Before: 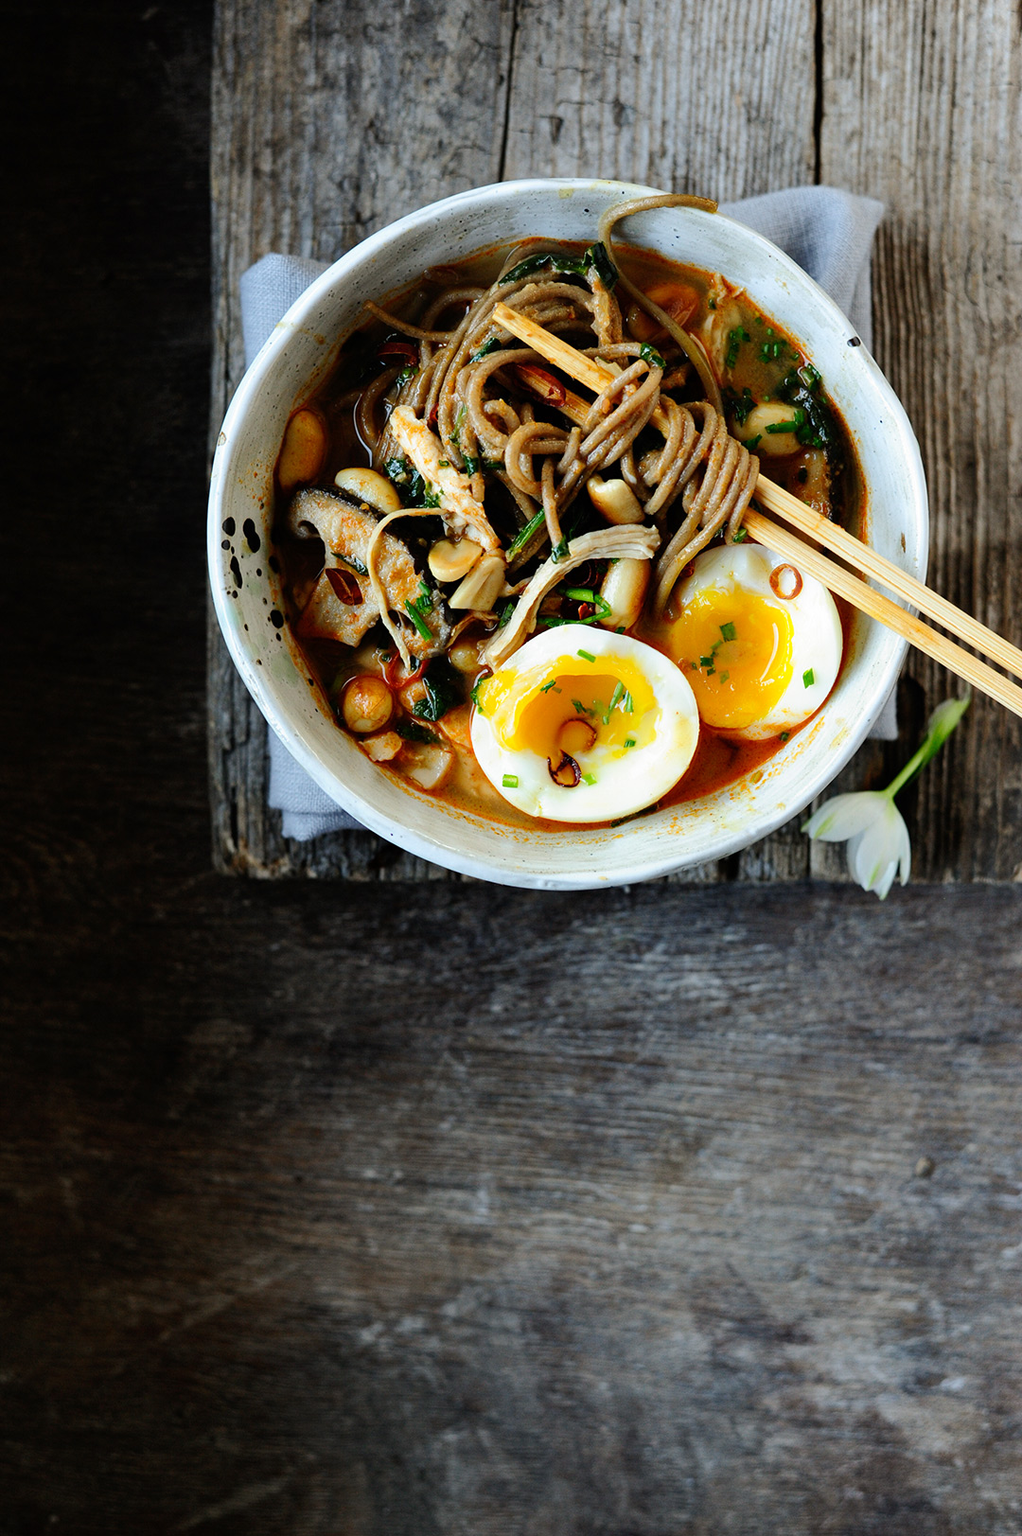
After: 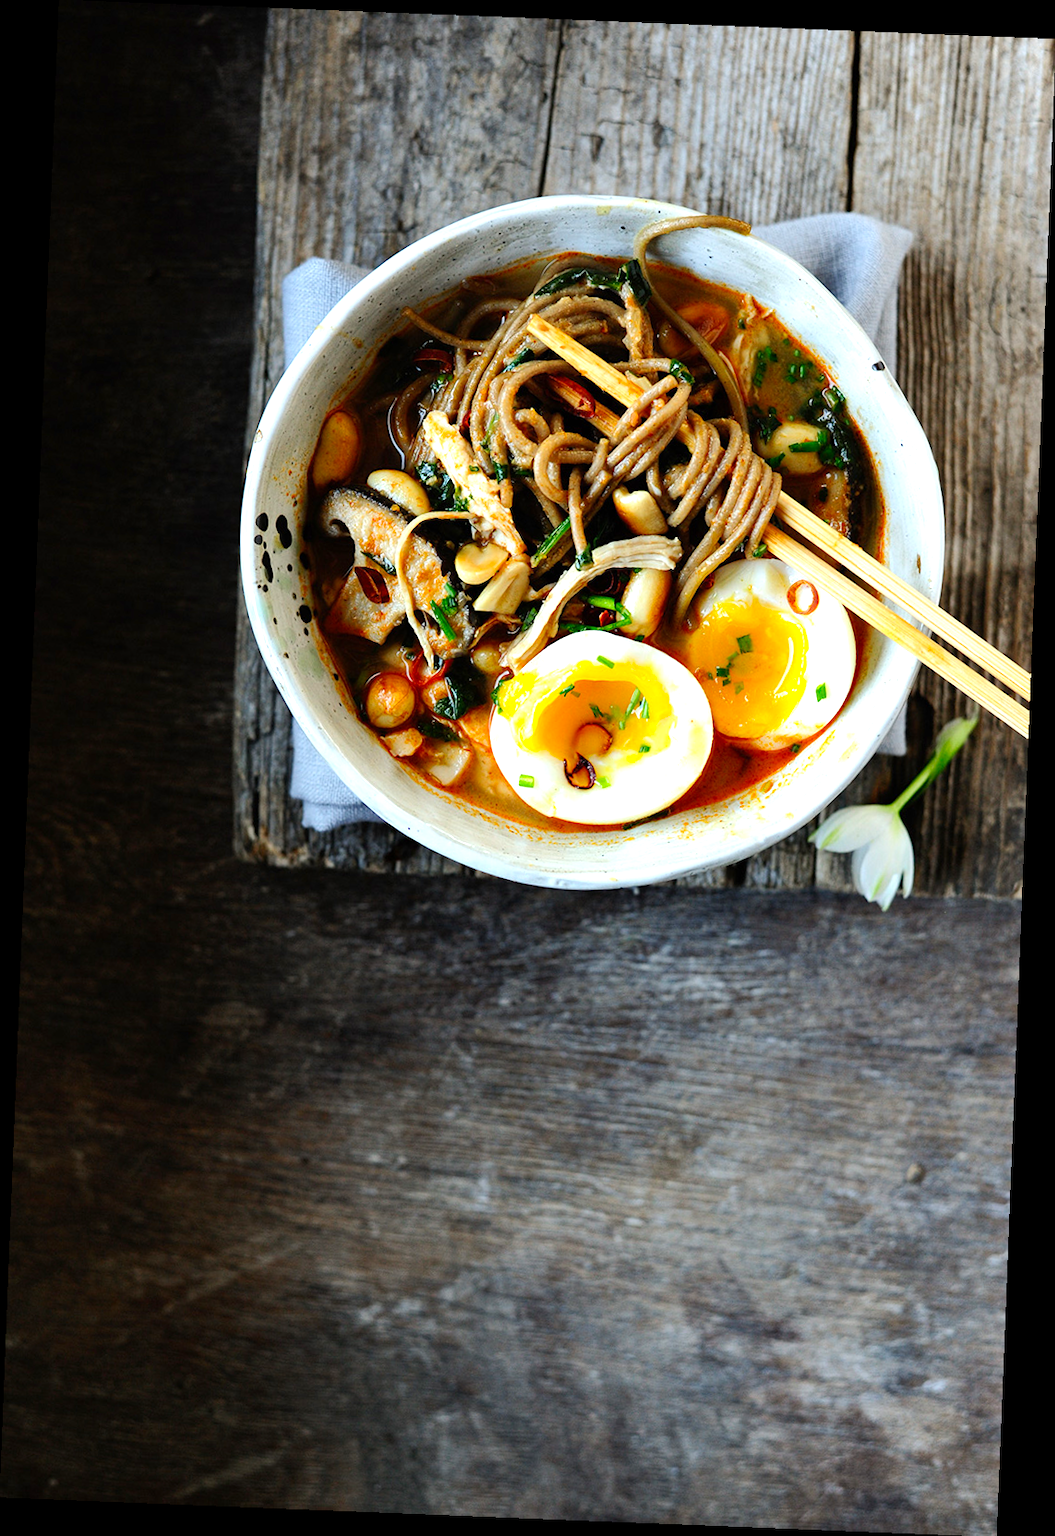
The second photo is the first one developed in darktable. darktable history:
exposure: exposure 0.485 EV, compensate highlight preservation false
contrast brightness saturation: saturation 0.1
rotate and perspective: rotation 2.27°, automatic cropping off
